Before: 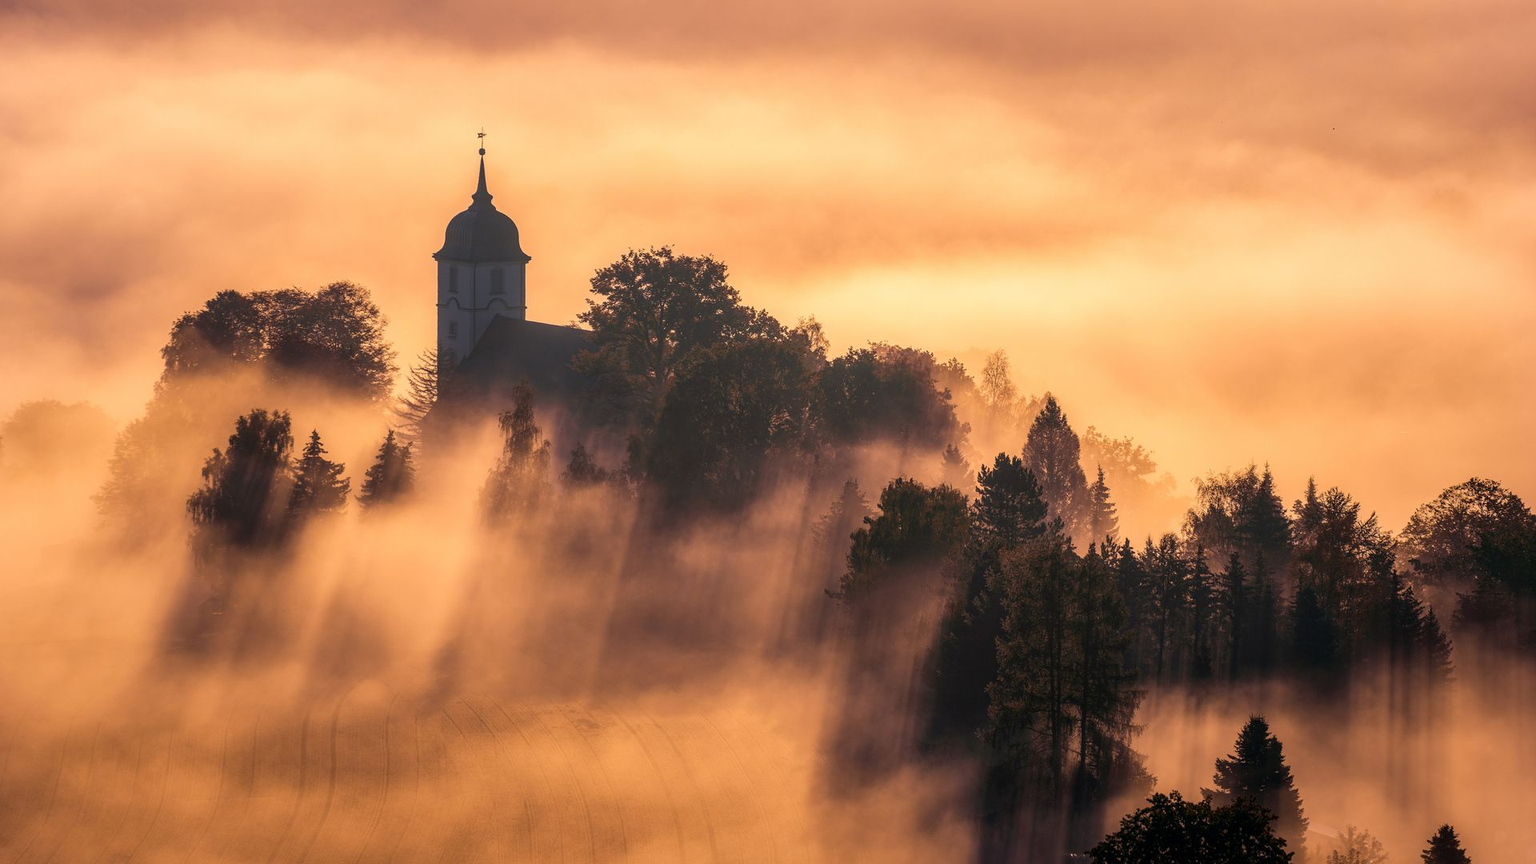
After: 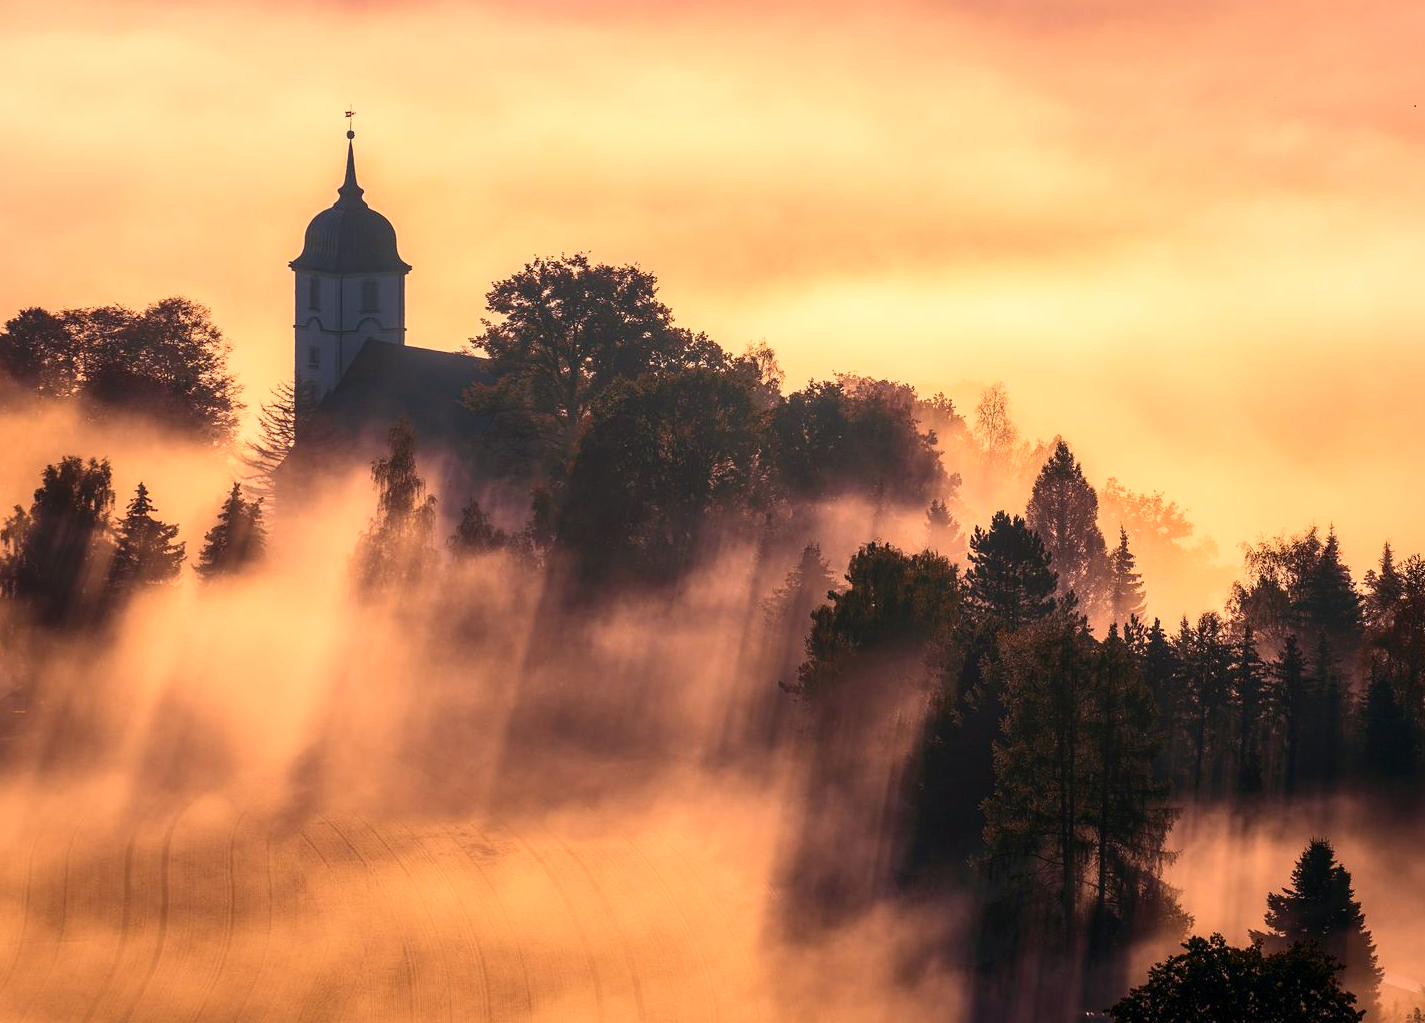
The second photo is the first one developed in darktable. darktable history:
crop and rotate: left 13.15%, top 5.251%, right 12.609%
color correction: highlights a* -4.18, highlights b* -10.81
contrast brightness saturation: contrast 0.23, brightness 0.1, saturation 0.29
exposure: compensate highlight preservation false
